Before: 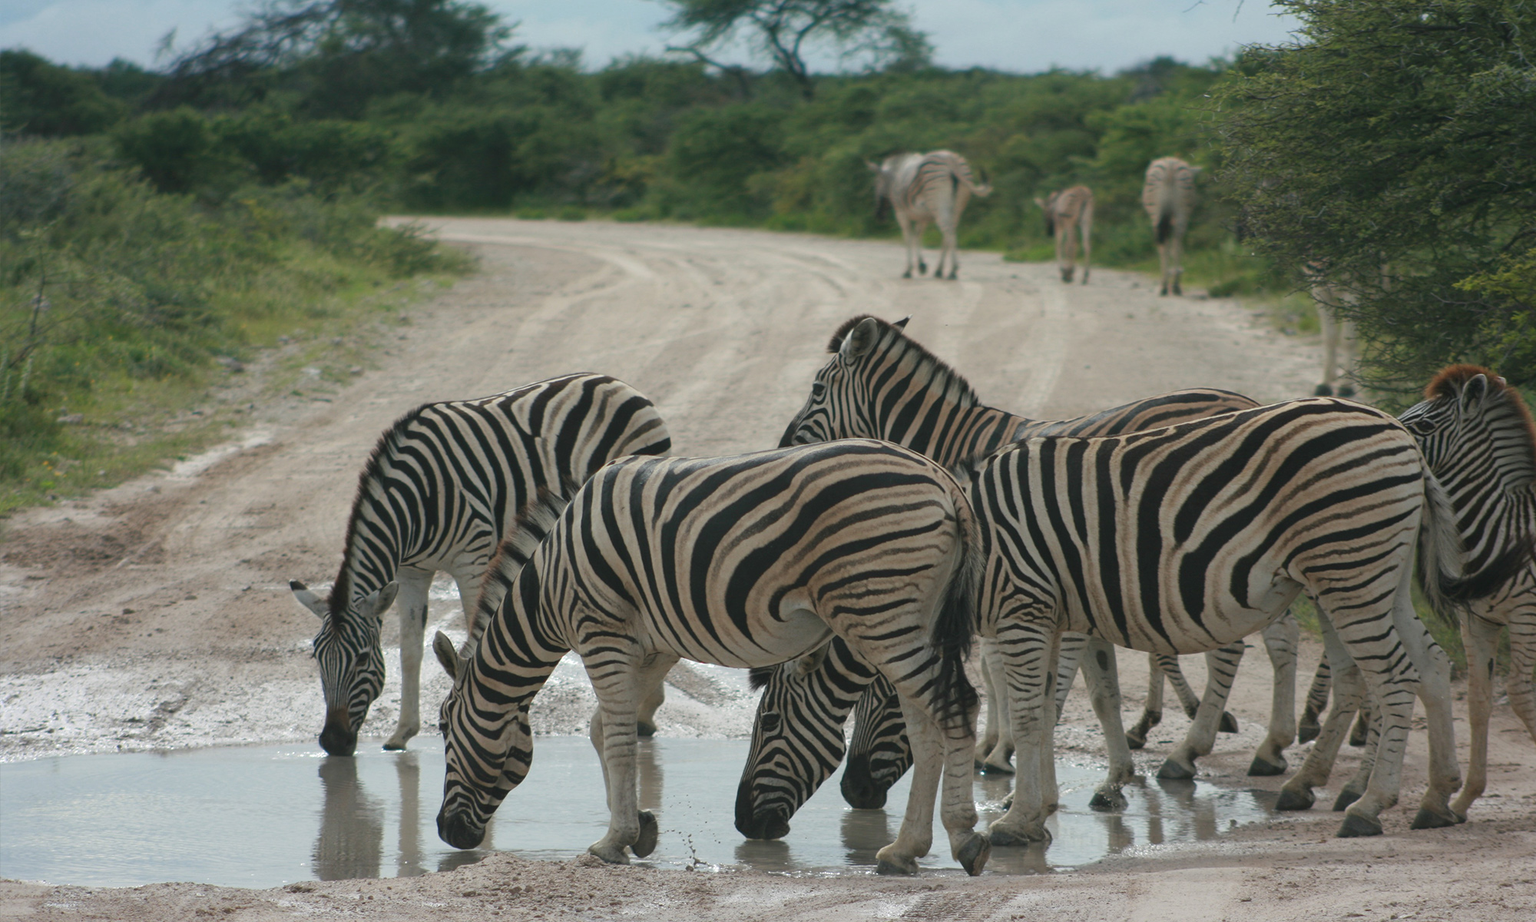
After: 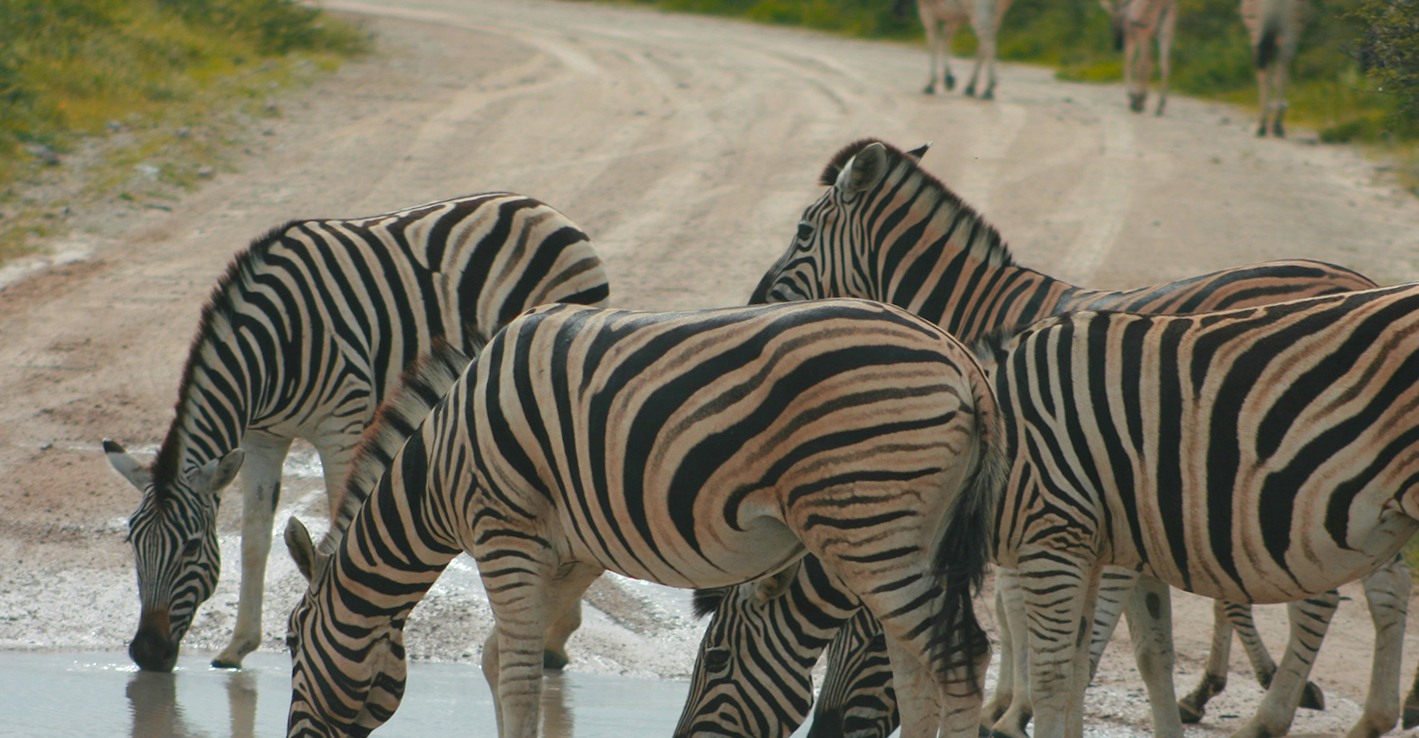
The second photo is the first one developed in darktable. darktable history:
color zones: curves: ch1 [(0.24, 0.634) (0.75, 0.5)]; ch2 [(0.253, 0.437) (0.745, 0.491)], mix 102.12%
crop and rotate: angle -3.37°, left 9.79%, top 20.73%, right 12.42%, bottom 11.82%
